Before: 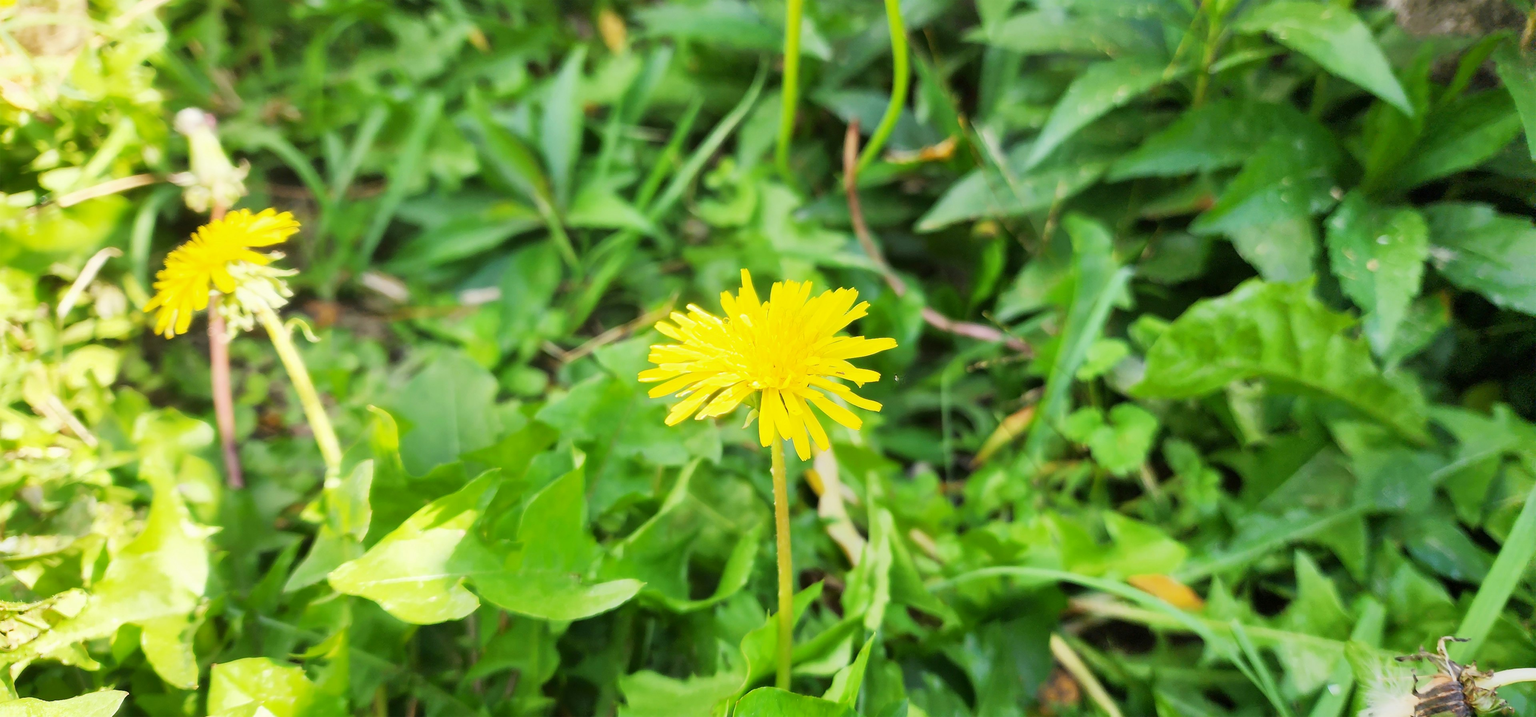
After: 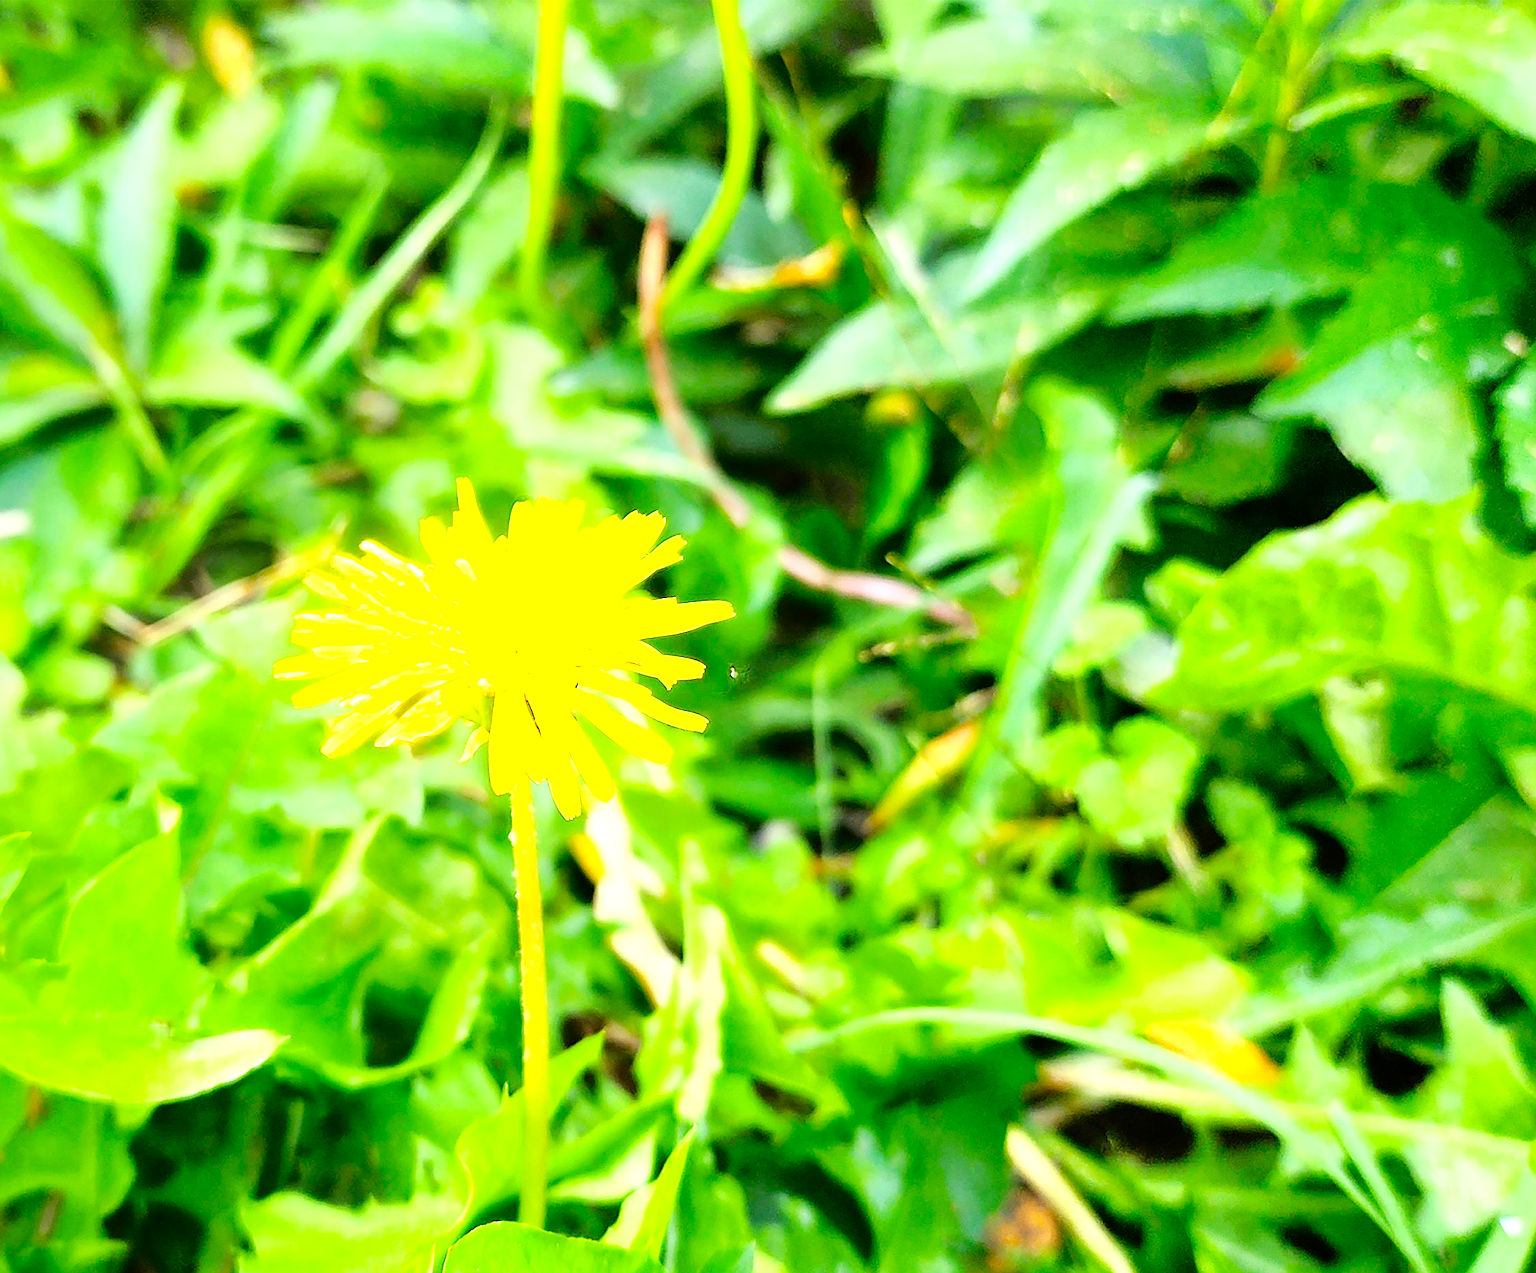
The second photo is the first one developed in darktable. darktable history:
exposure: exposure 0.203 EV, compensate highlight preservation false
tone equalizer: -8 EV -0.757 EV, -7 EV -0.712 EV, -6 EV -0.579 EV, -5 EV -0.419 EV, -3 EV 0.37 EV, -2 EV 0.6 EV, -1 EV 0.695 EV, +0 EV 0.73 EV
tone curve: curves: ch0 [(0, 0) (0.07, 0.057) (0.15, 0.177) (0.352, 0.445) (0.59, 0.703) (0.857, 0.908) (1, 1)], preserve colors none
levels: levels [0, 0.492, 0.984]
sharpen: on, module defaults
contrast brightness saturation: brightness -0.029, saturation 0.362
crop: left 31.527%, top 0.004%, right 11.899%
